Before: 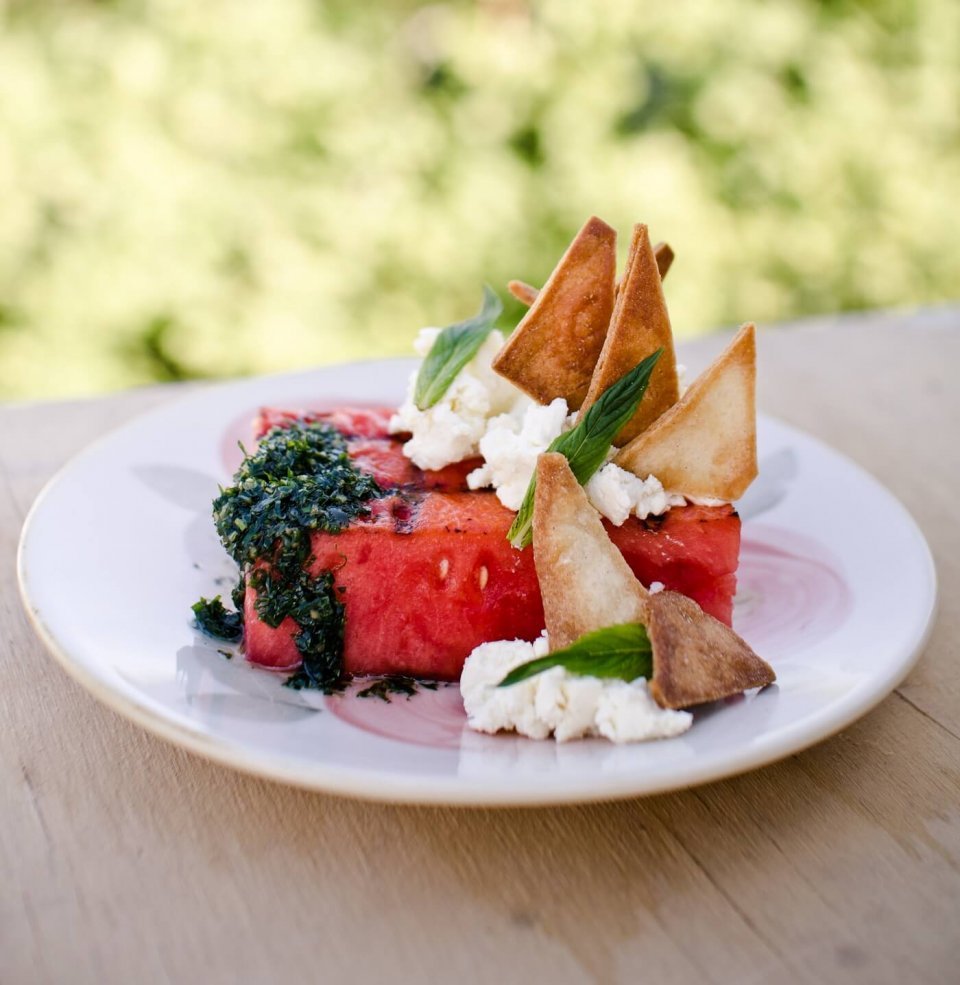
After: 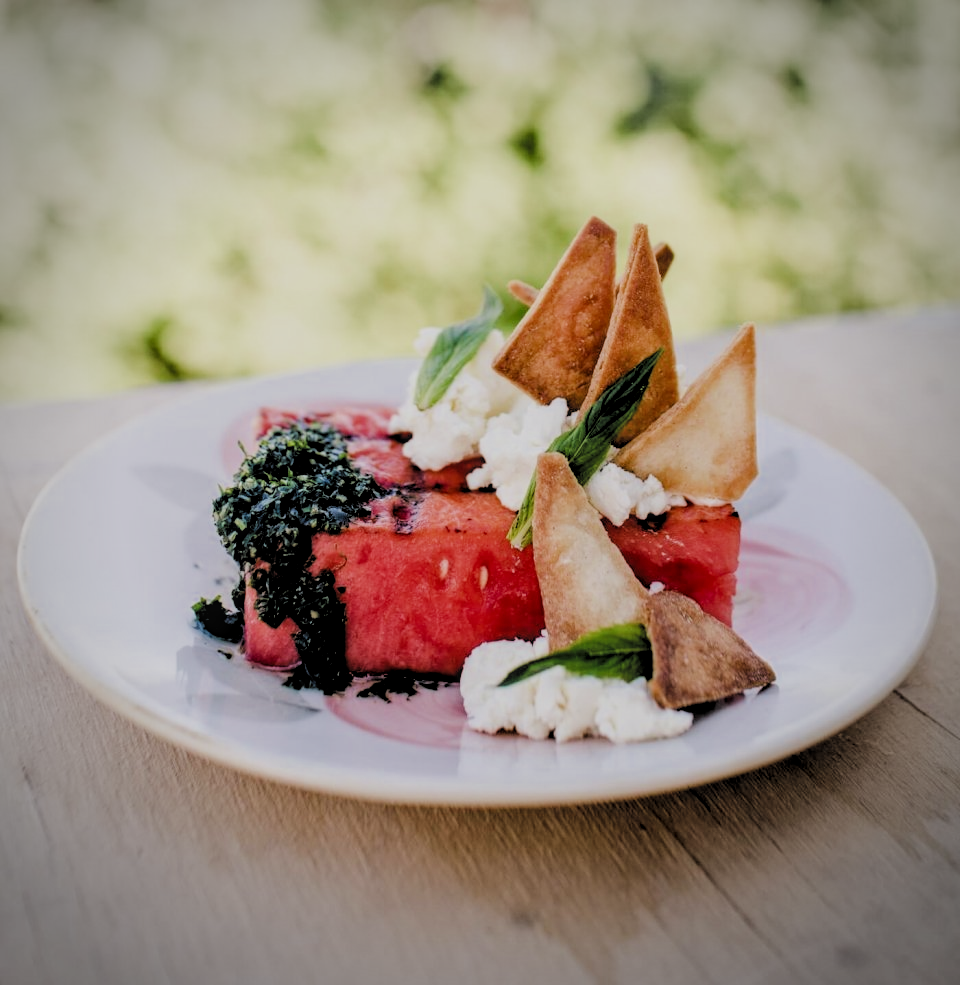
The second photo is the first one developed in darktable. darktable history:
local contrast: on, module defaults
vignetting: fall-off start 73.51%, unbound false
filmic rgb: black relative exposure -2.95 EV, white relative exposure 4.56 EV, hardness 1.7, contrast 1.24, add noise in highlights 0, preserve chrominance max RGB, color science v3 (2019), use custom middle-gray values true, contrast in highlights soft
